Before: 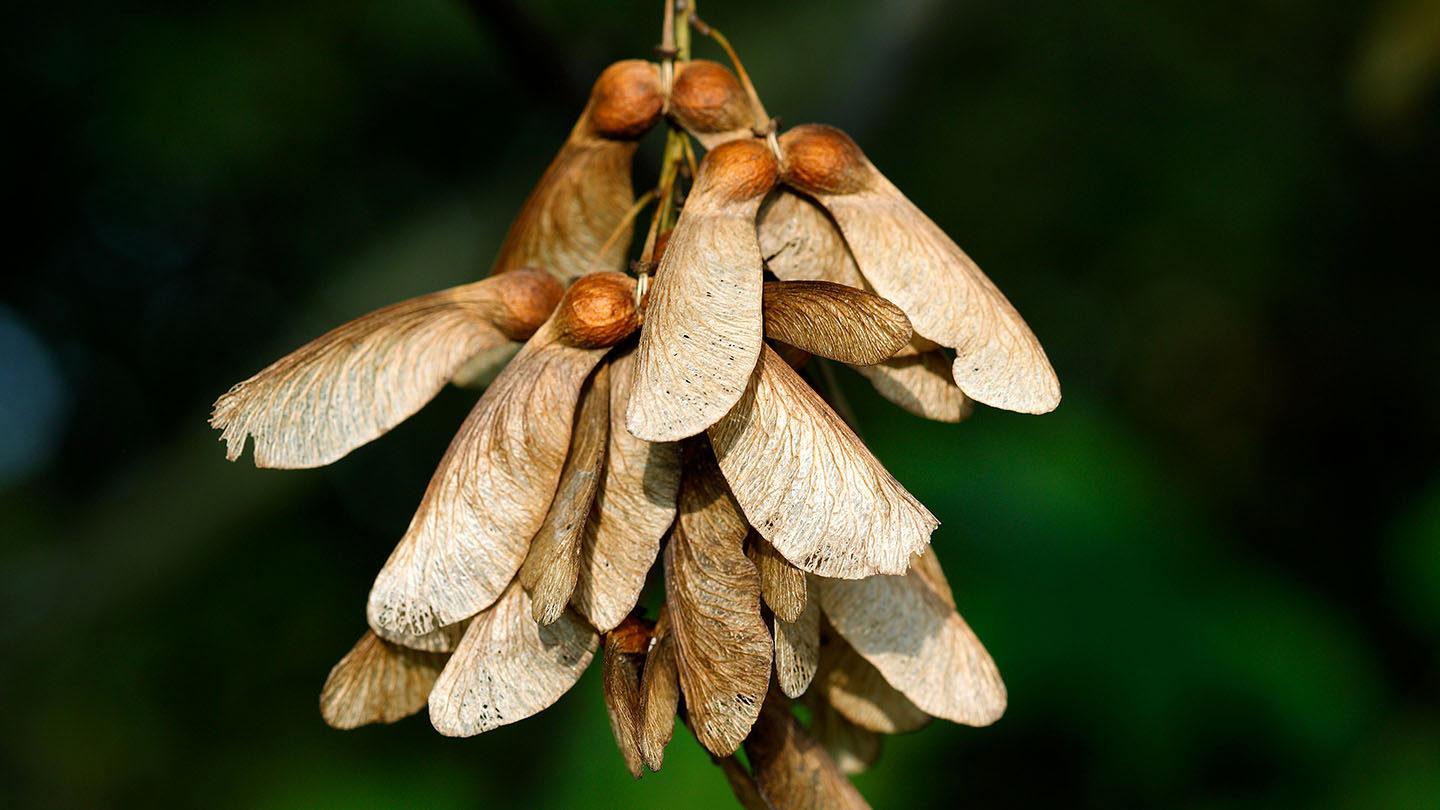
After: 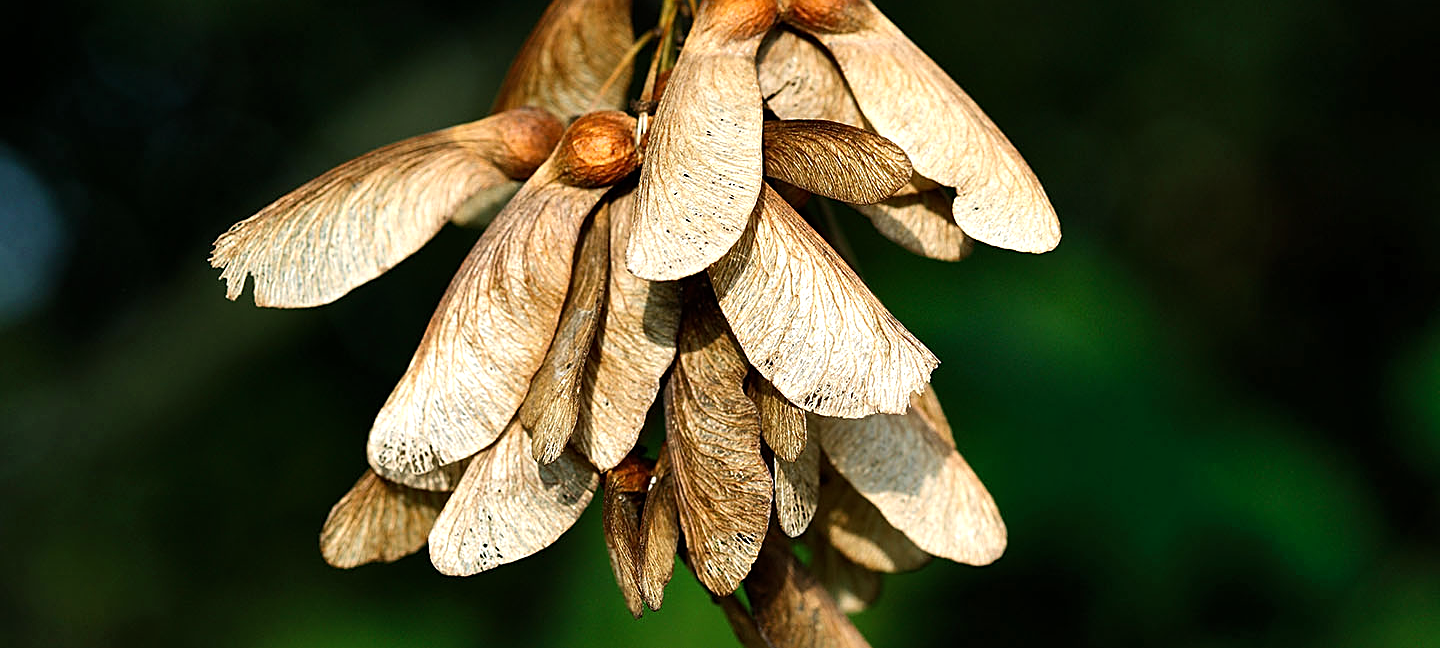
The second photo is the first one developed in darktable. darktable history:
sharpen: on, module defaults
crop and rotate: top 19.998%
tone equalizer: -8 EV -0.417 EV, -7 EV -0.389 EV, -6 EV -0.333 EV, -5 EV -0.222 EV, -3 EV 0.222 EV, -2 EV 0.333 EV, -1 EV 0.389 EV, +0 EV 0.417 EV, edges refinement/feathering 500, mask exposure compensation -1.57 EV, preserve details no
white balance: red 1.009, blue 0.985
shadows and highlights: shadows 37.27, highlights -28.18, soften with gaussian
